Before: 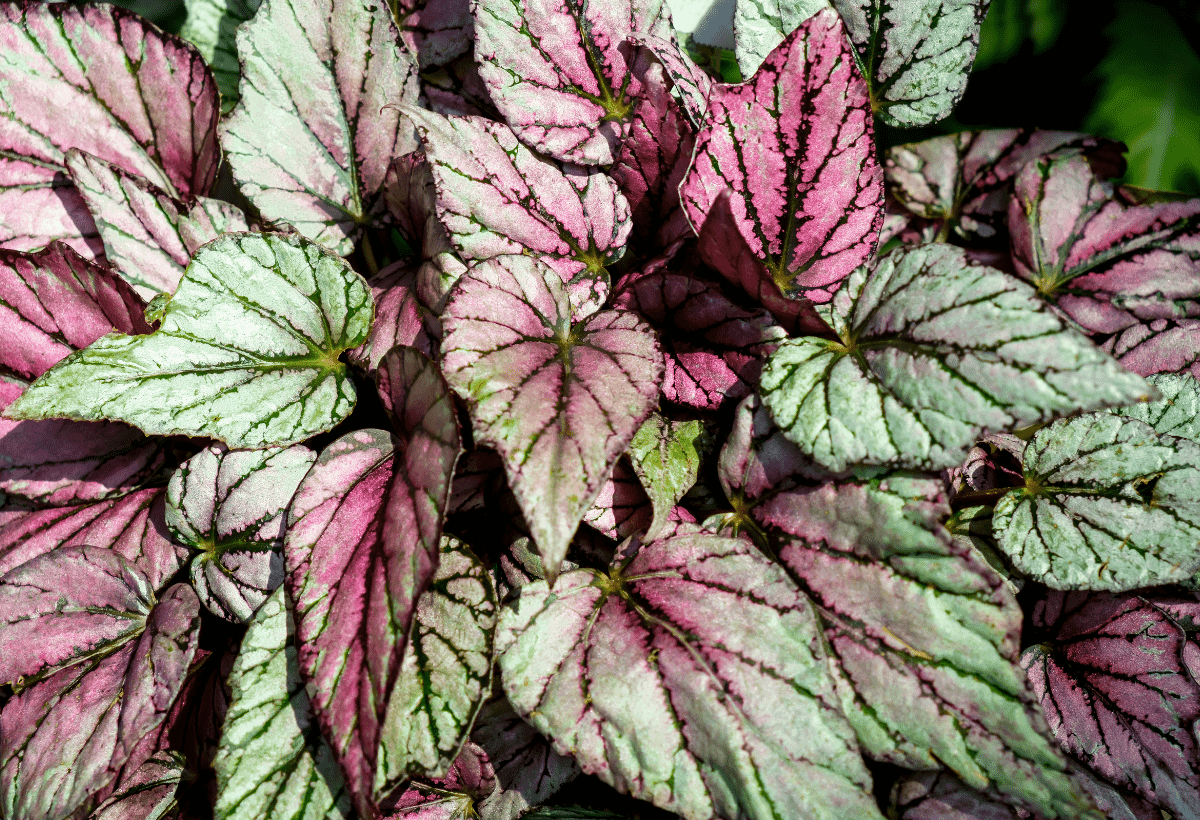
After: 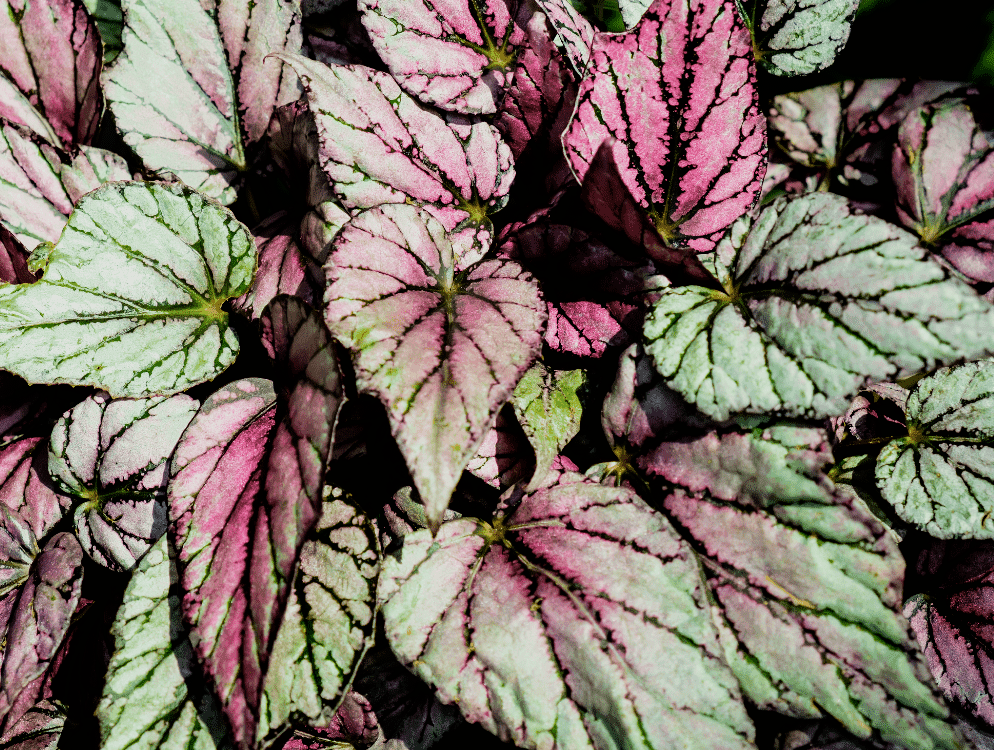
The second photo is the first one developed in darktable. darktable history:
crop: left 9.807%, top 6.259%, right 7.334%, bottom 2.177%
exposure: exposure 0.128 EV, compensate highlight preservation false
filmic rgb: black relative exposure -5 EV, hardness 2.88, contrast 1.2
